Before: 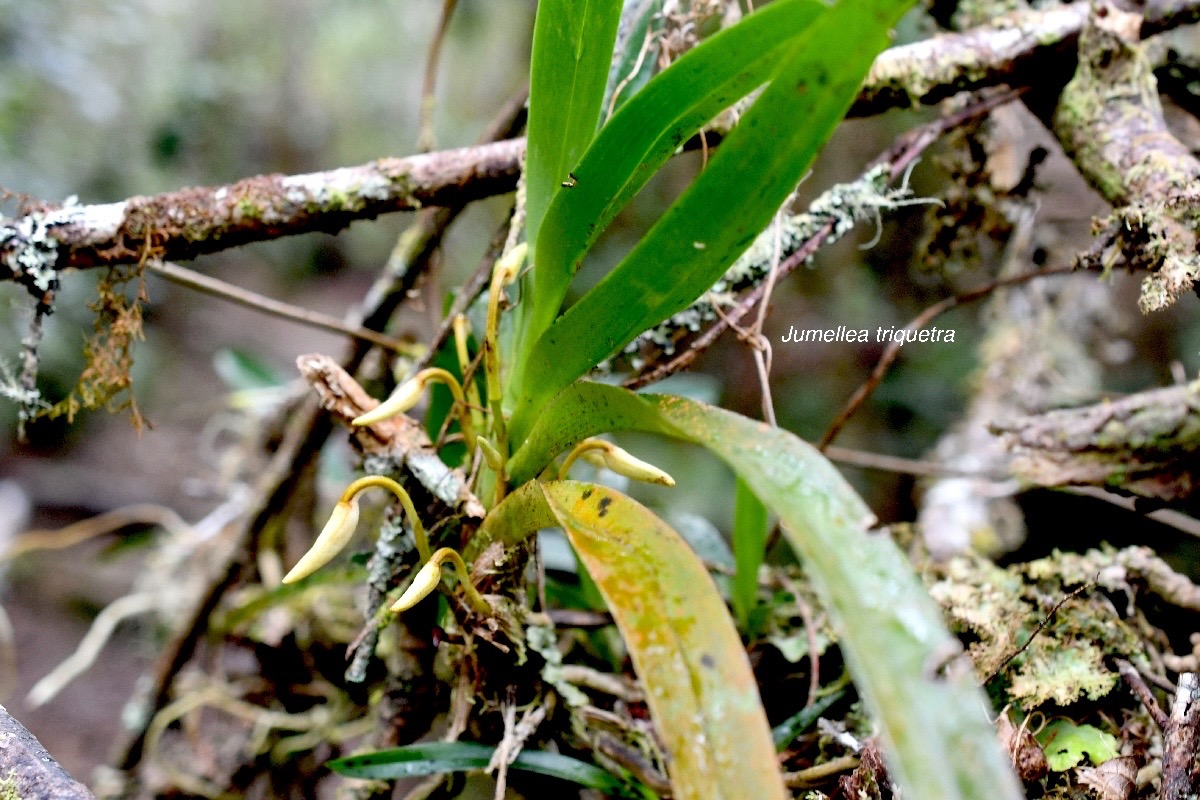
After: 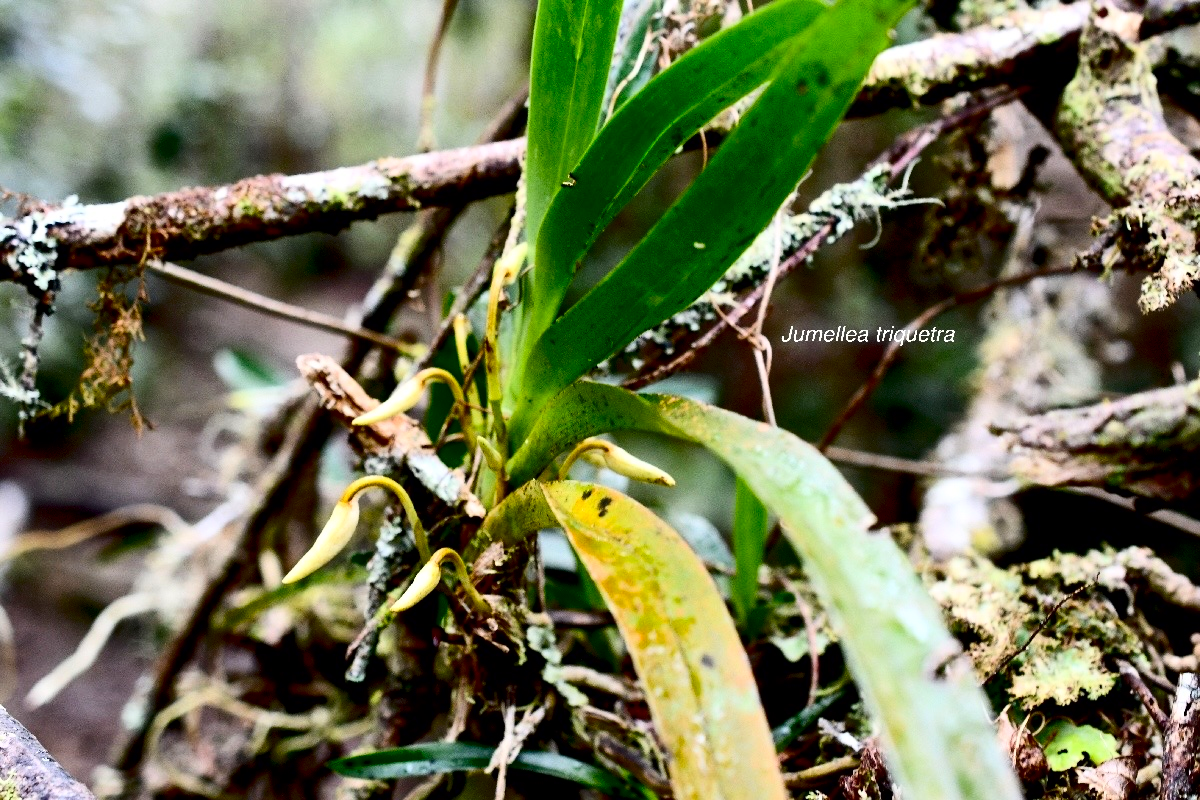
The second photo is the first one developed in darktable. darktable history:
contrast brightness saturation: contrast 0.334, brightness -0.079, saturation 0.173
